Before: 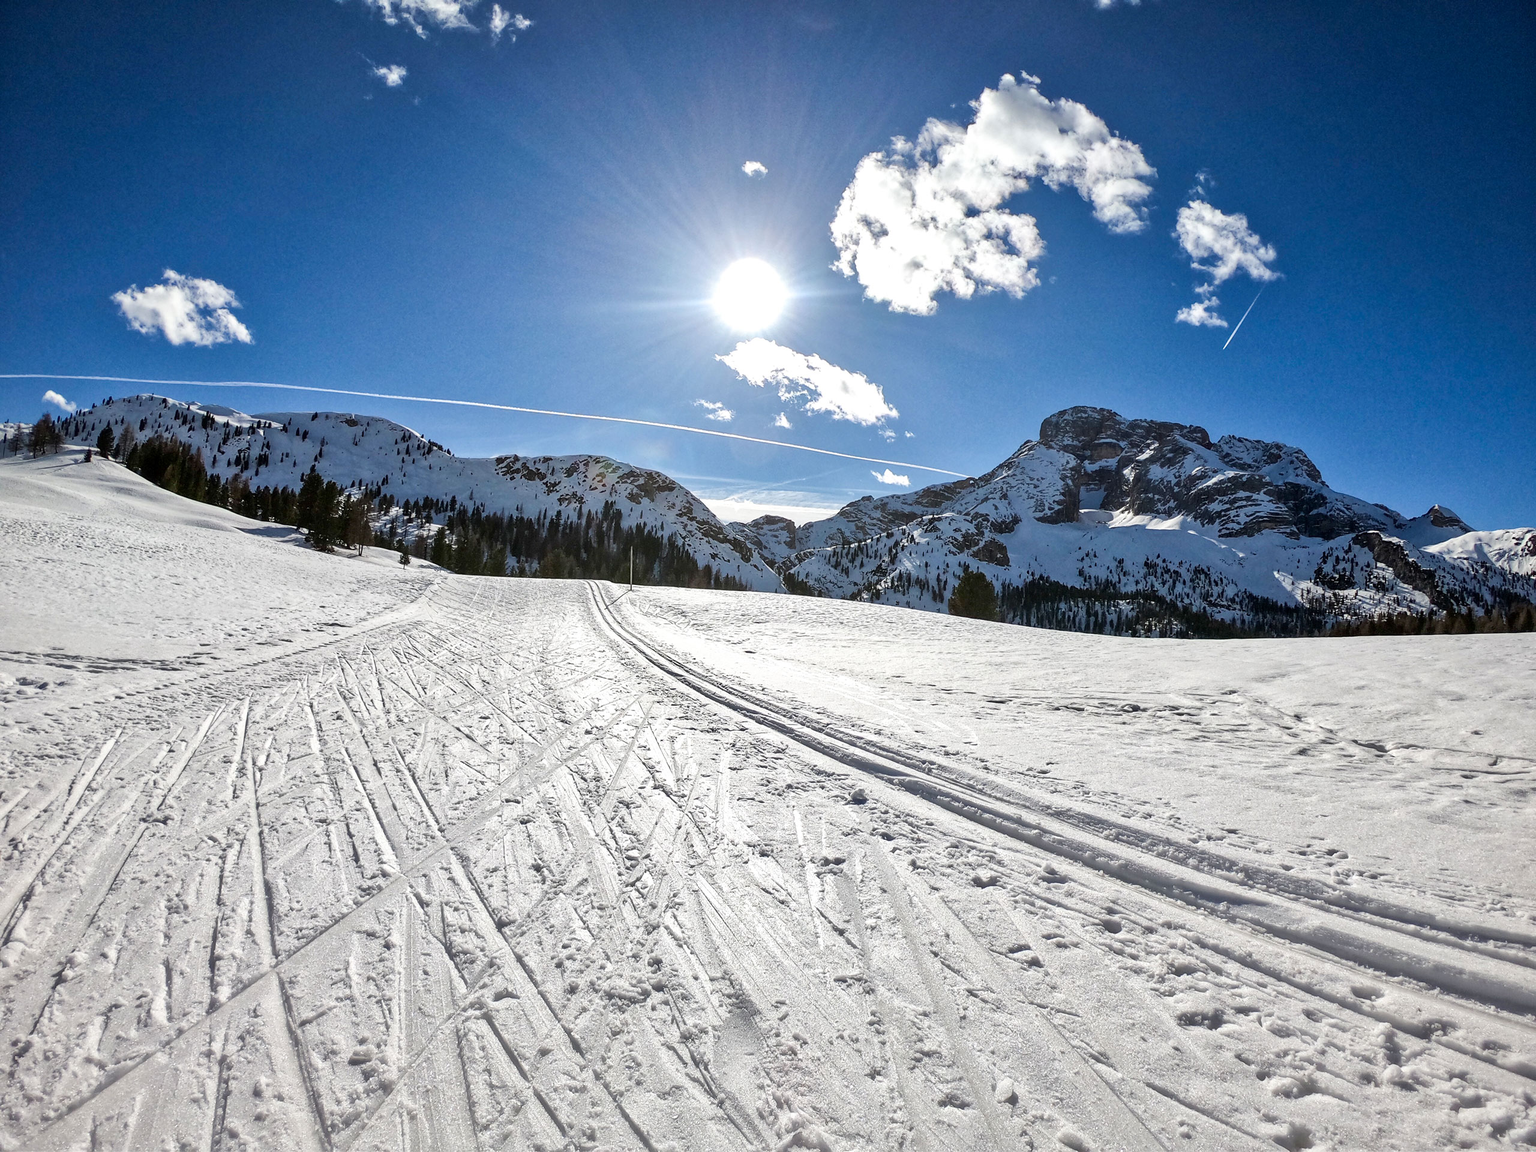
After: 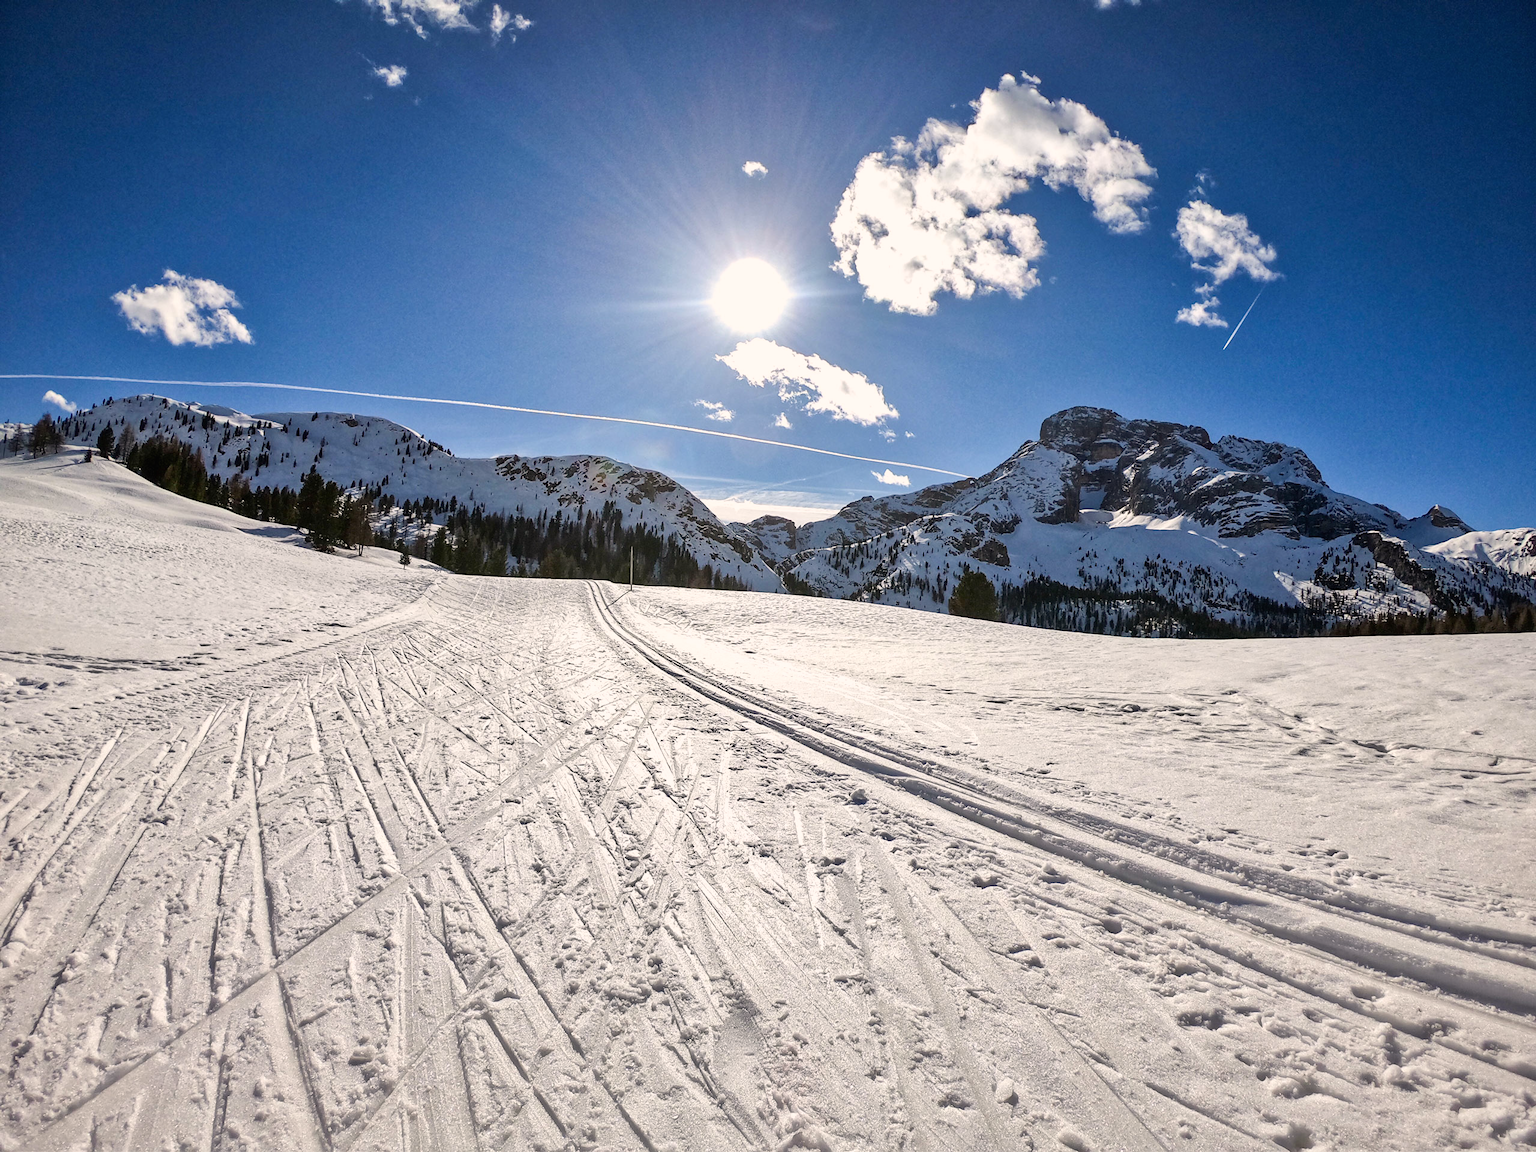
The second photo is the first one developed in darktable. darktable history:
color correction: highlights a* 3.92, highlights b* 5.1
contrast brightness saturation: contrast -0.023, brightness -0.007, saturation 0.041
